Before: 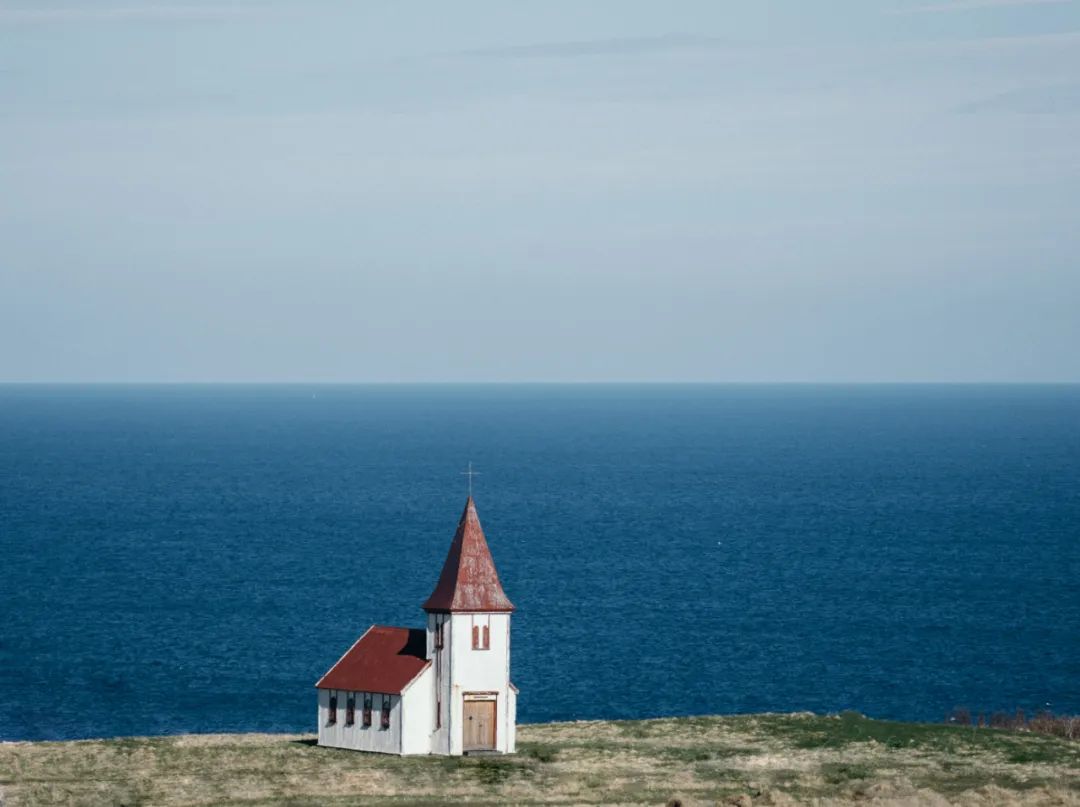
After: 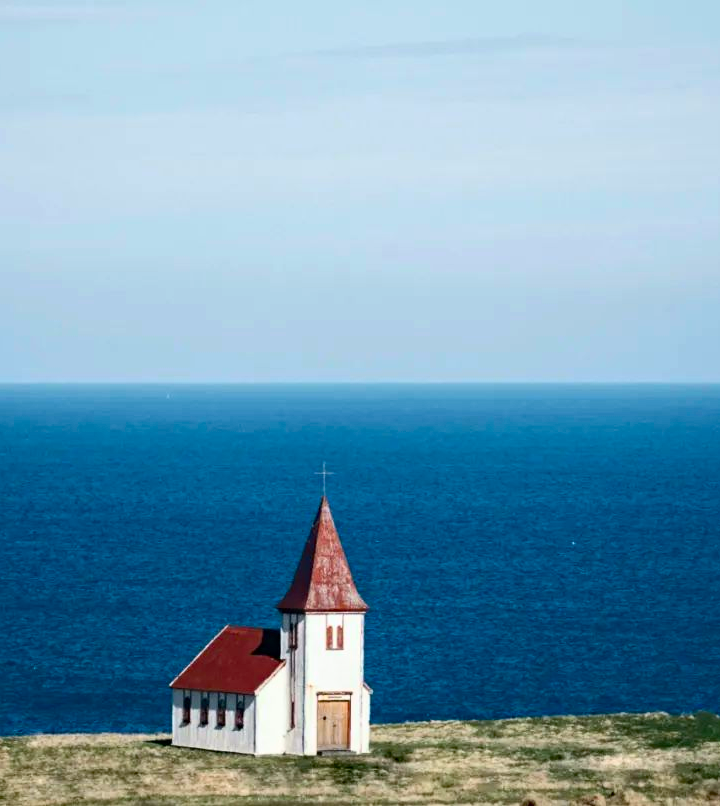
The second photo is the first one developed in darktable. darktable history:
crop and rotate: left 13.537%, right 19.796%
haze removal: strength 0.29, distance 0.25, compatibility mode true, adaptive false
contrast brightness saturation: contrast 0.23, brightness 0.1, saturation 0.29
